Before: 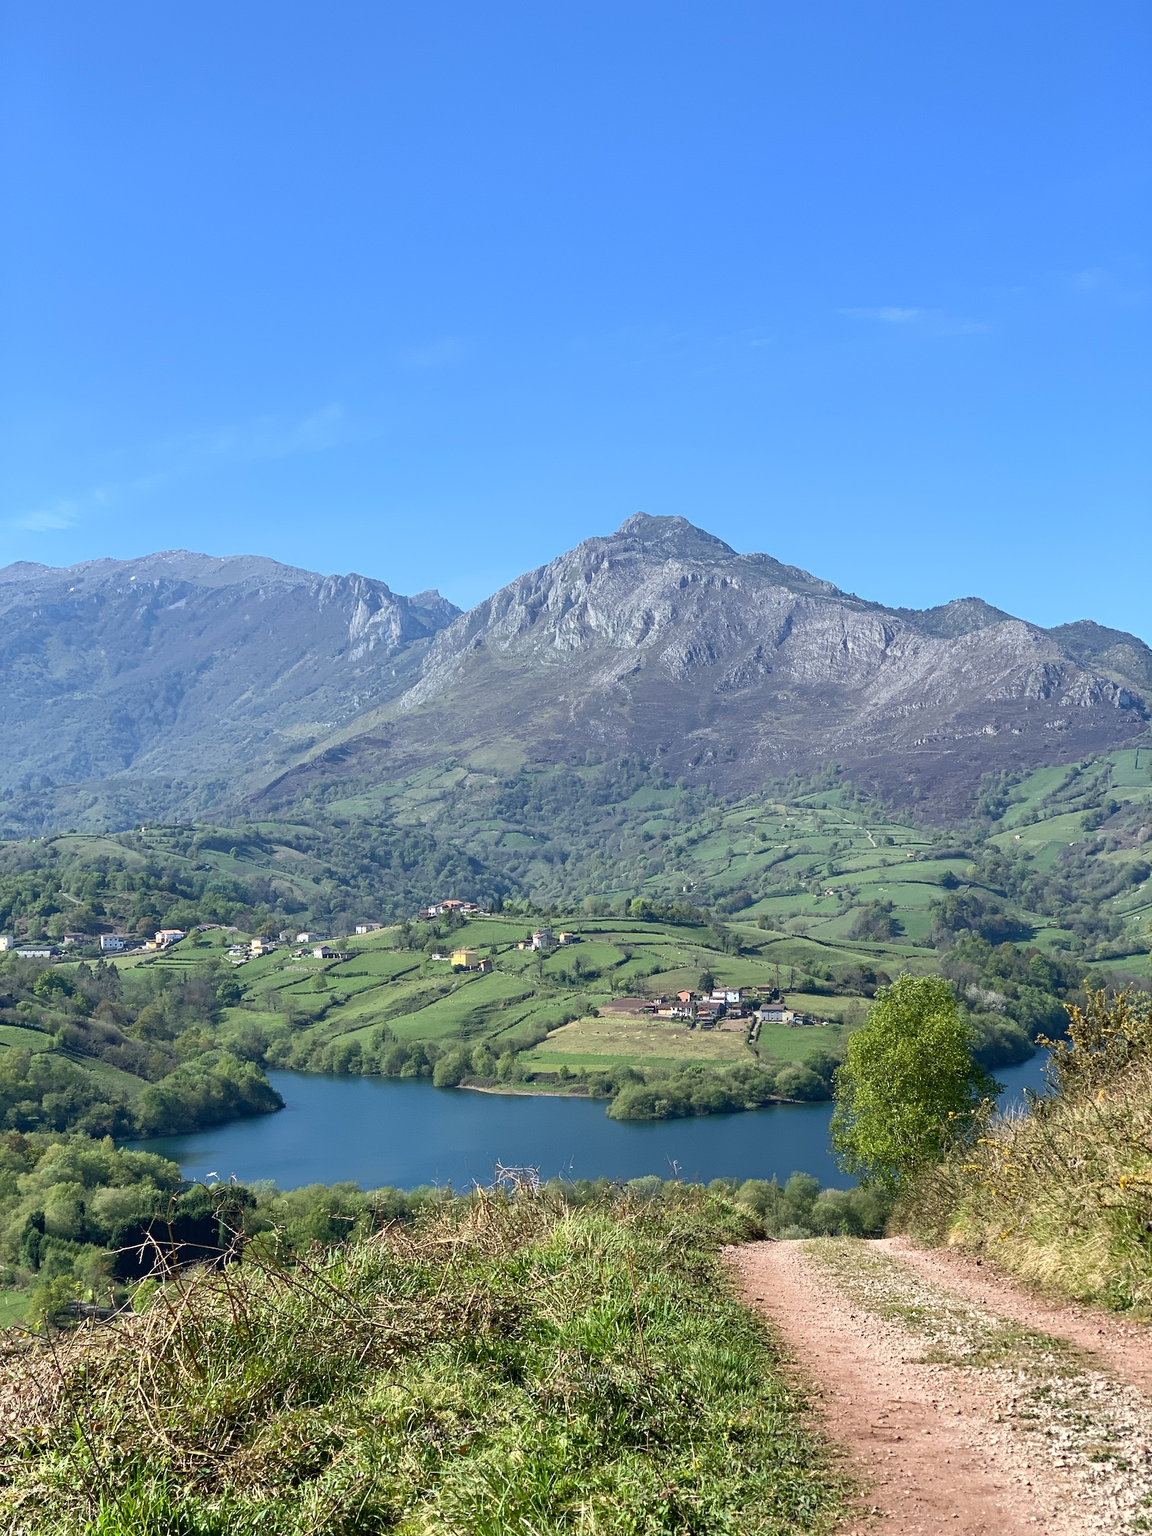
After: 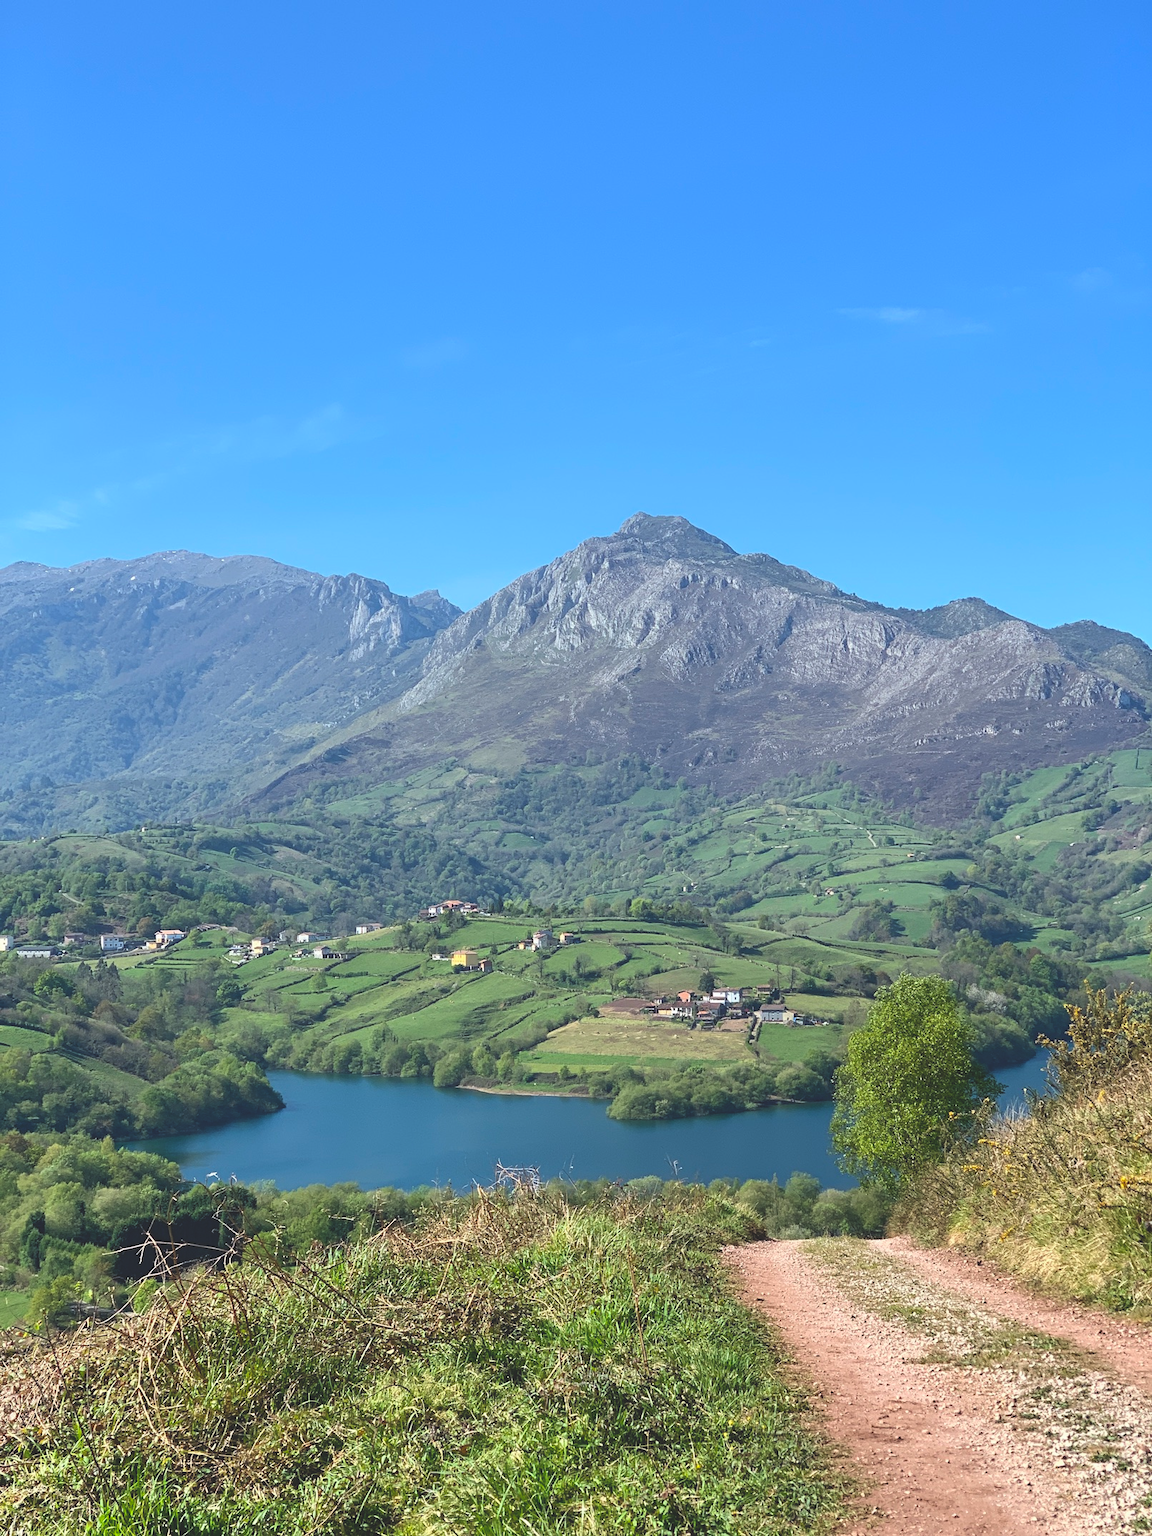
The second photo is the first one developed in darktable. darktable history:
exposure: black level correction -0.021, exposure -0.036 EV, compensate exposure bias true, compensate highlight preservation false
